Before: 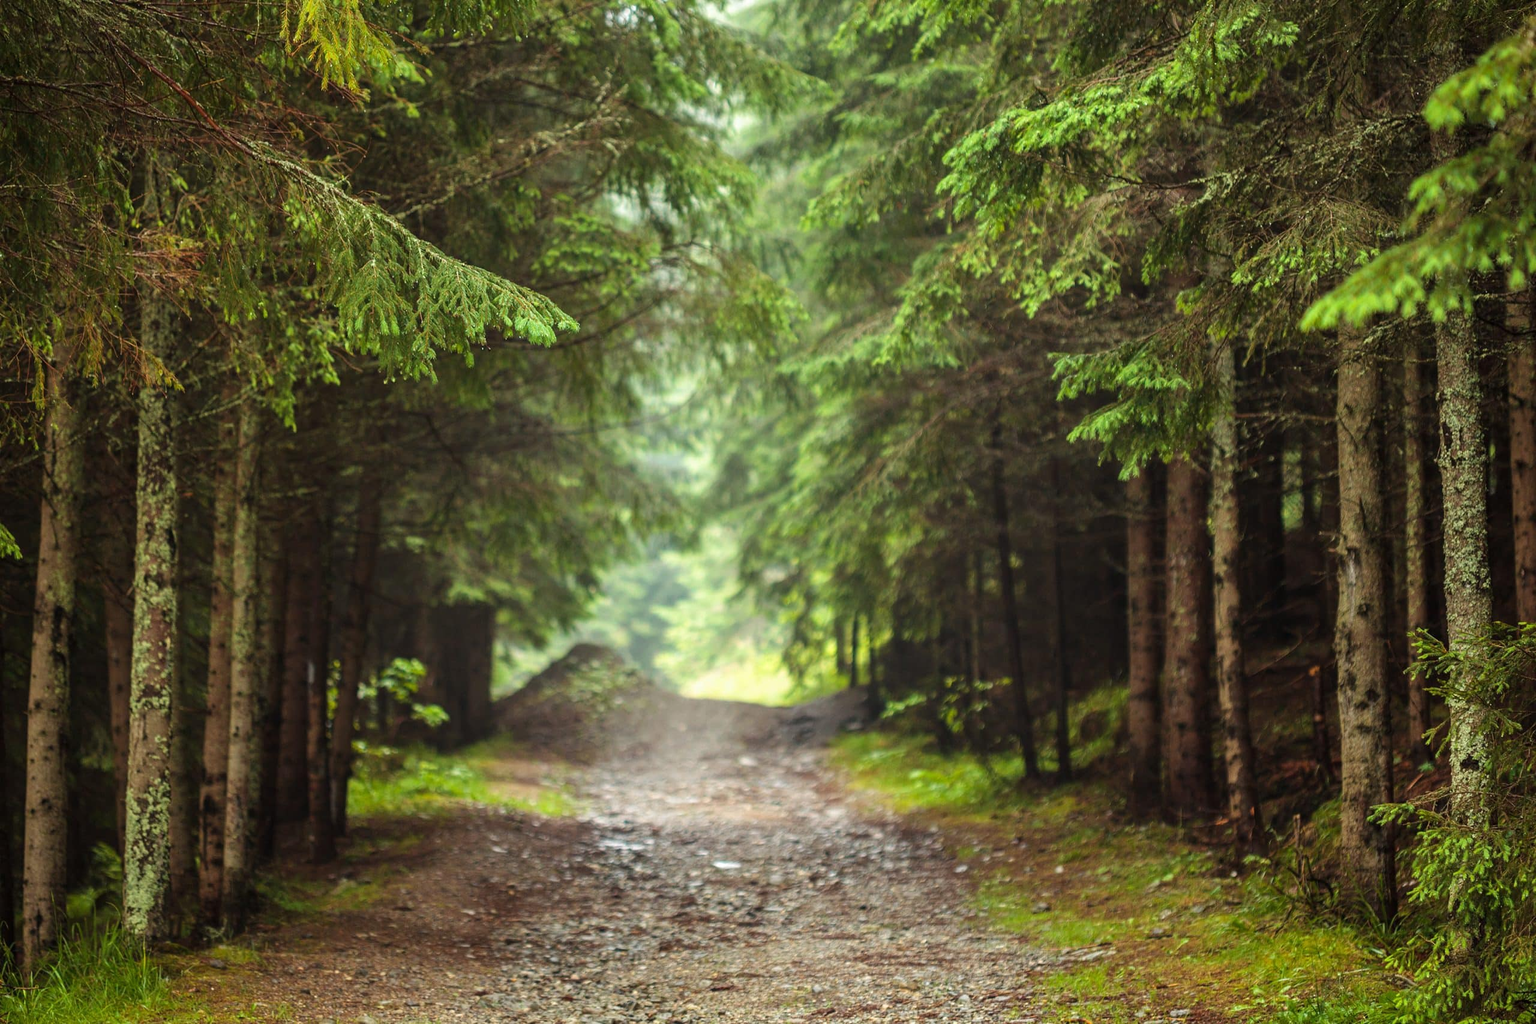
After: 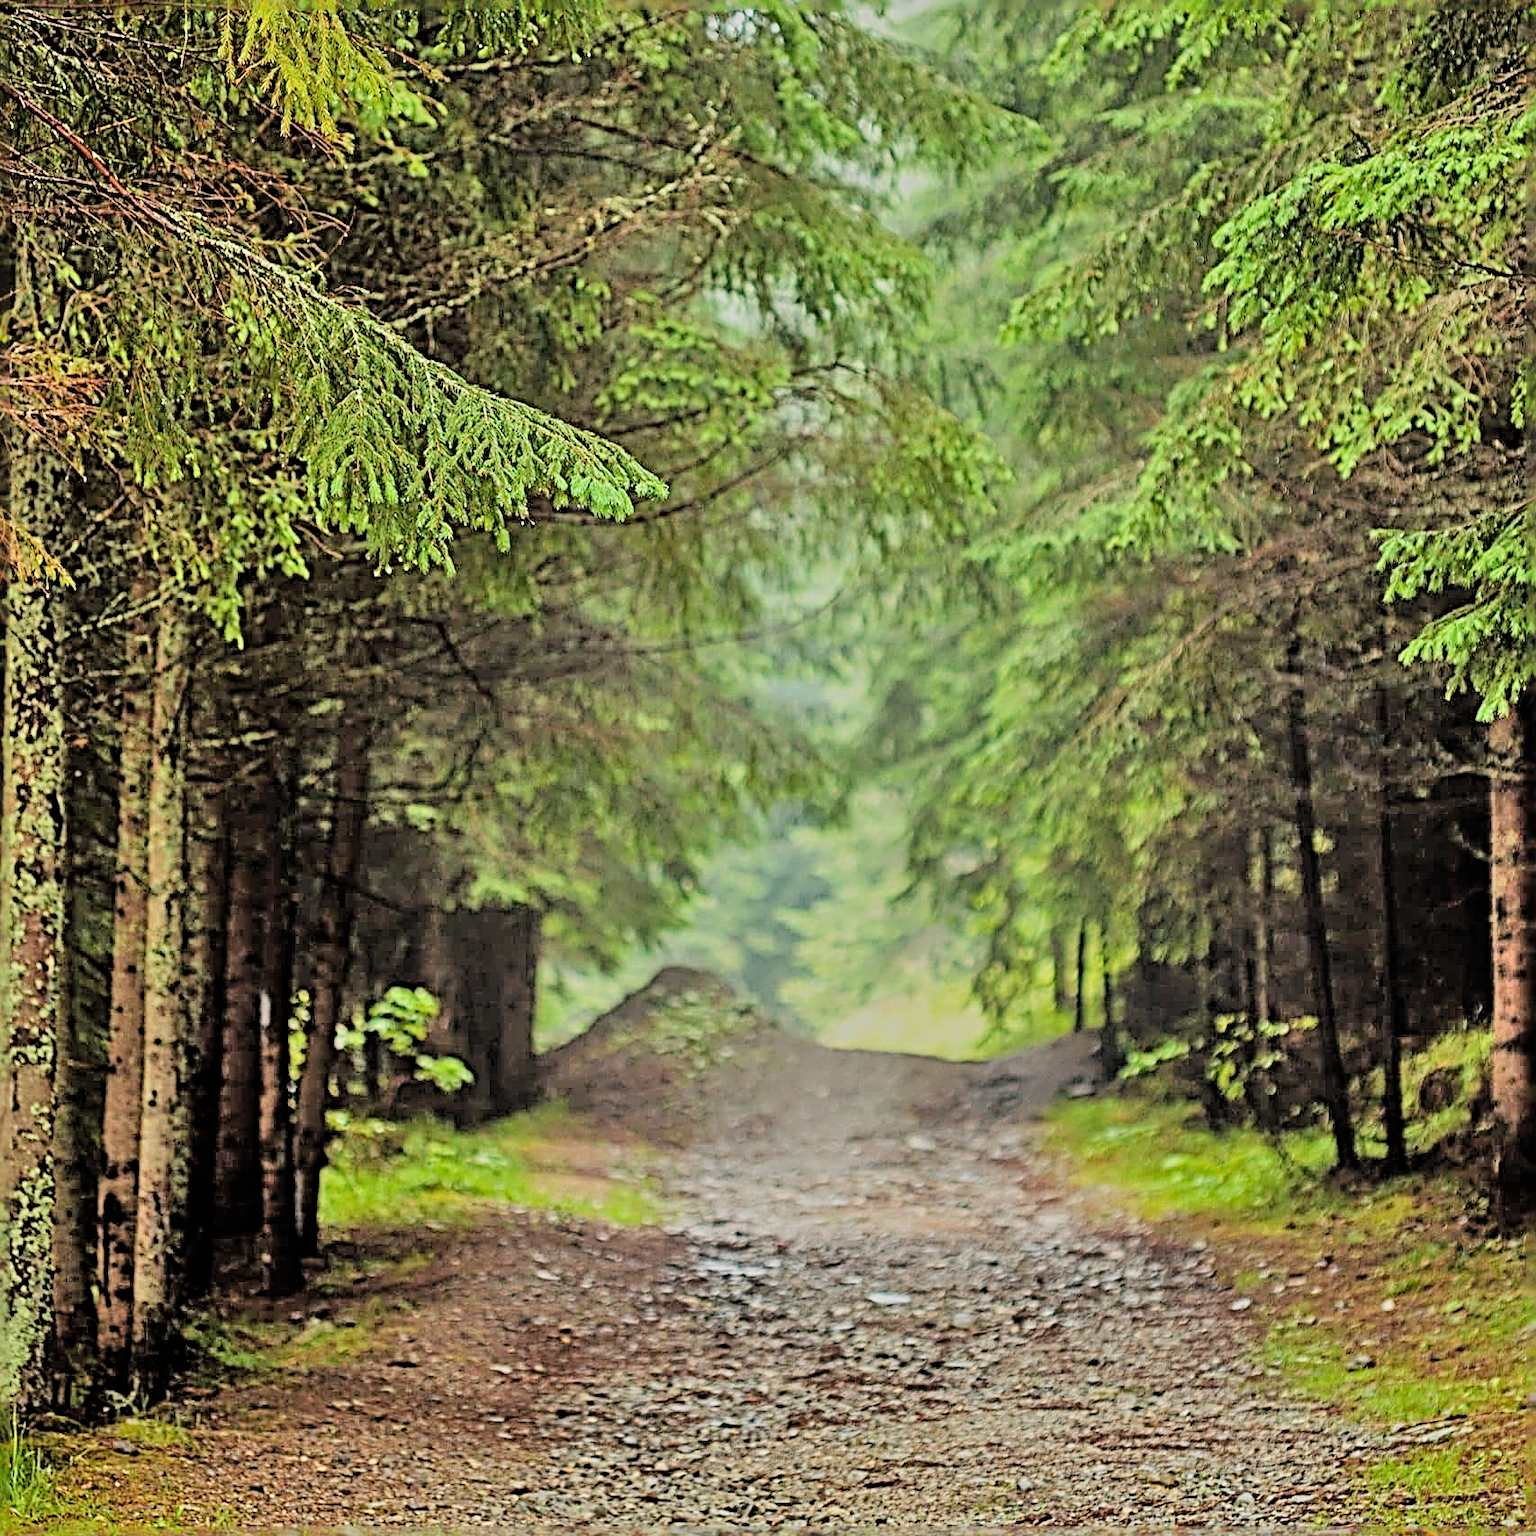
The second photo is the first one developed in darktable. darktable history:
sharpen: radius 4.001, amount 2
crop and rotate: left 8.786%, right 24.548%
filmic rgb: black relative exposure -6.15 EV, white relative exposure 6.96 EV, hardness 2.23, color science v6 (2022)
shadows and highlights: low approximation 0.01, soften with gaussian
tone equalizer: -7 EV 0.15 EV, -6 EV 0.6 EV, -5 EV 1.15 EV, -4 EV 1.33 EV, -3 EV 1.15 EV, -2 EV 0.6 EV, -1 EV 0.15 EV, mask exposure compensation -0.5 EV
